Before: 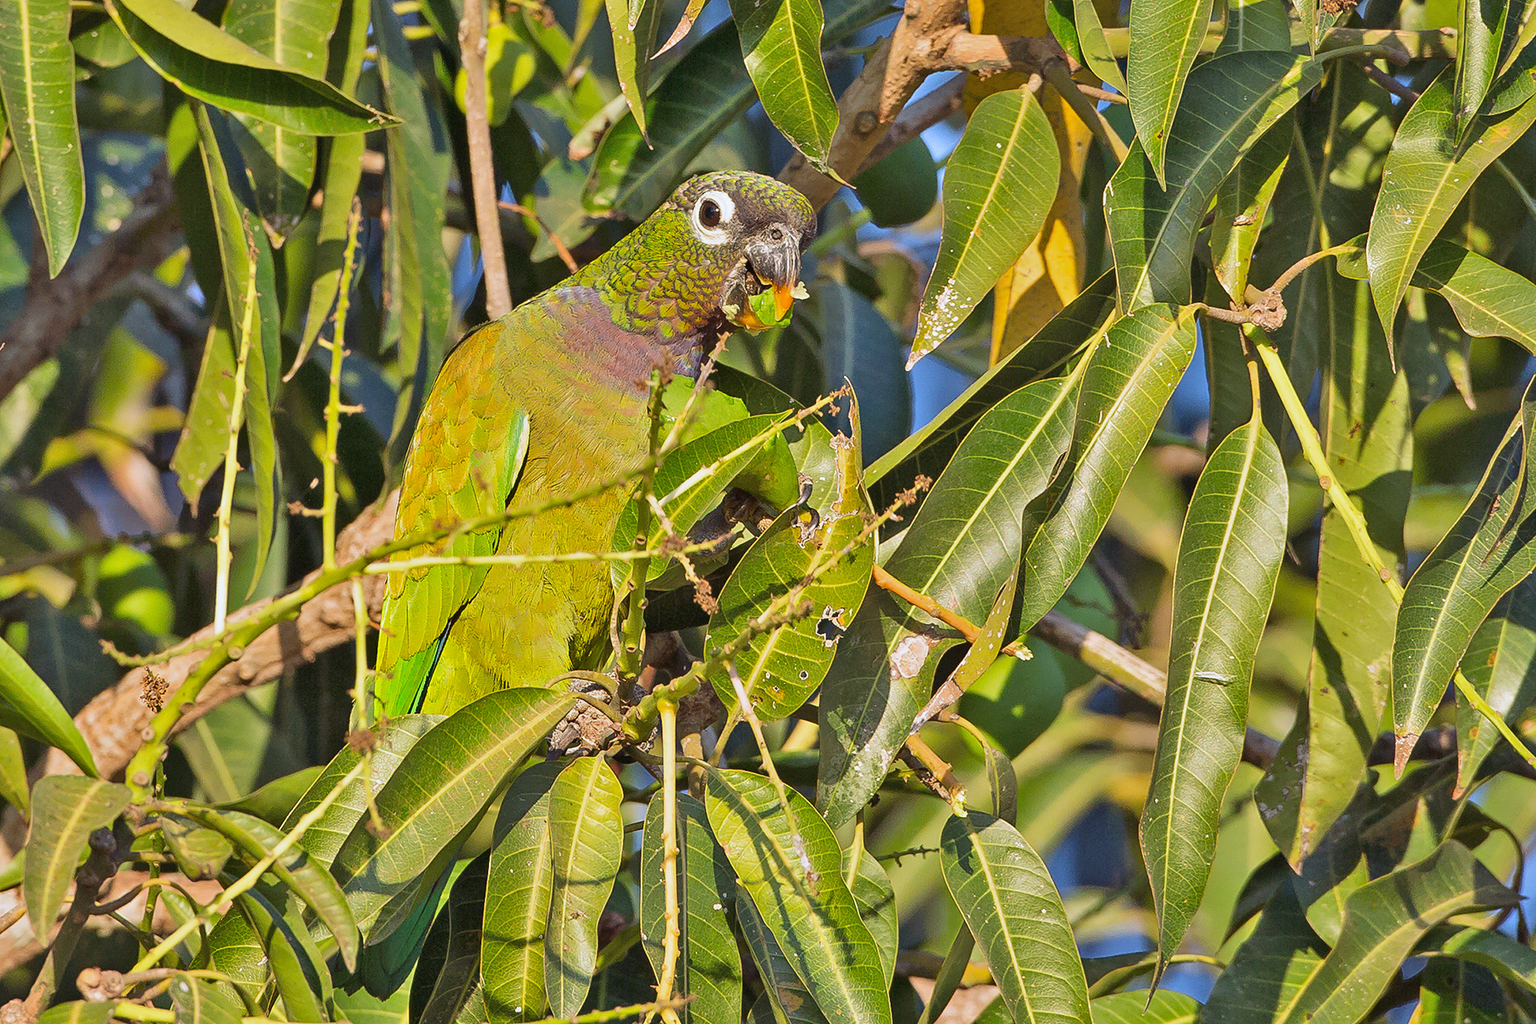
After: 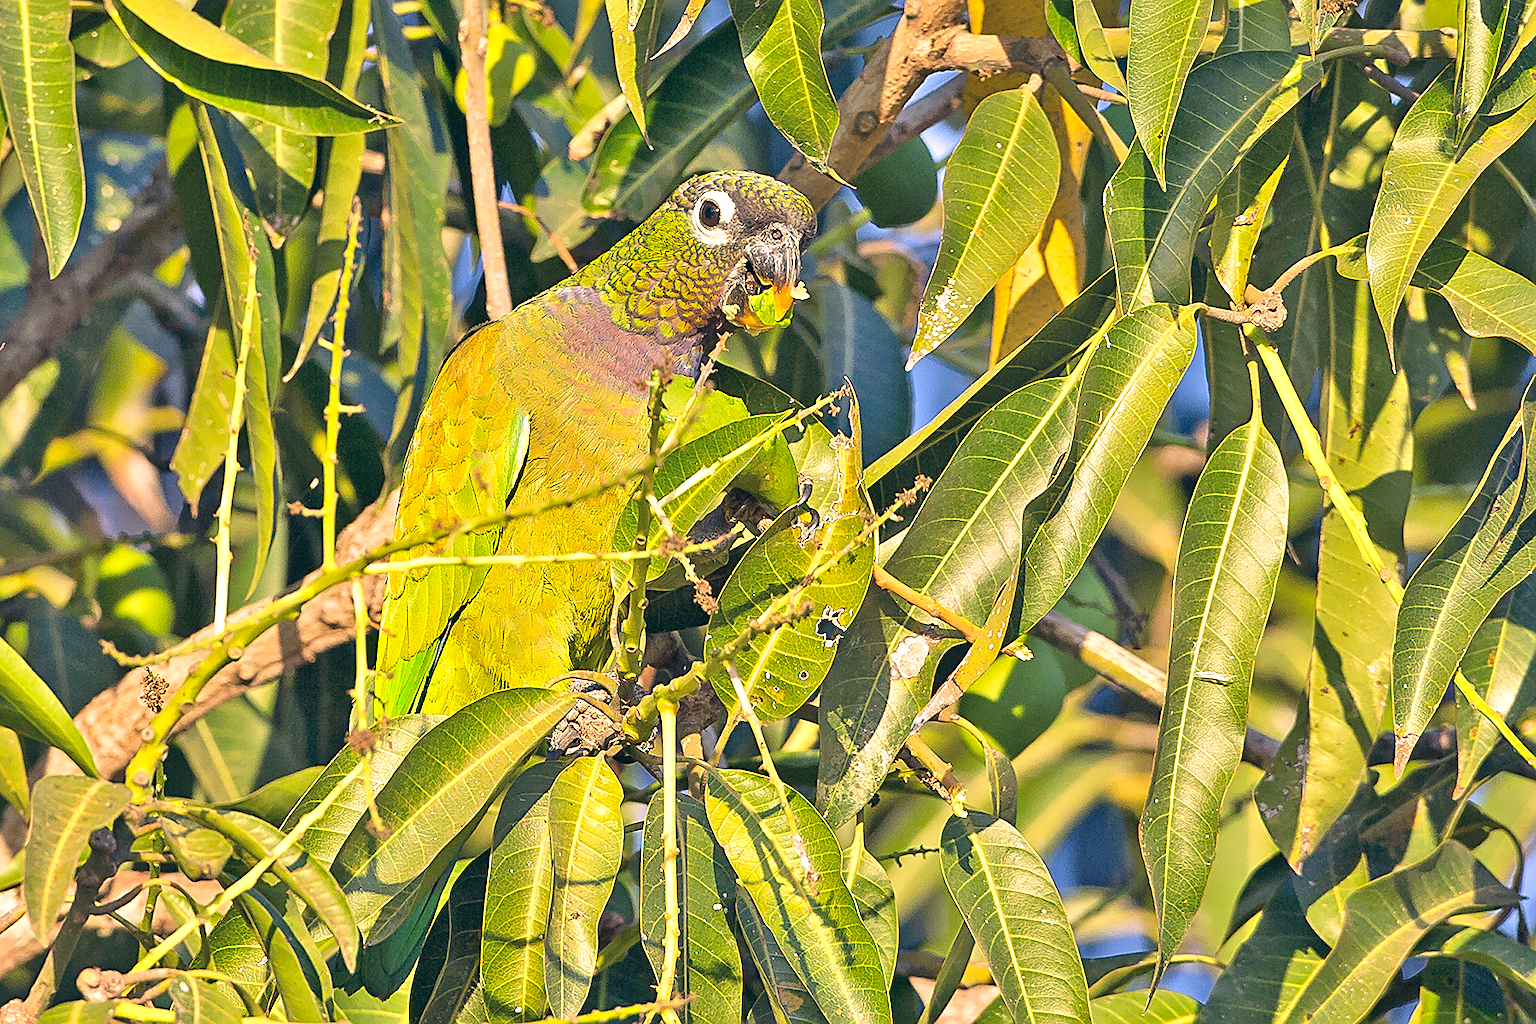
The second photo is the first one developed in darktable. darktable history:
color zones: curves: ch1 [(0, 0.469) (0.01, 0.469) (0.12, 0.446) (0.248, 0.469) (0.5, 0.5) (0.748, 0.5) (0.99, 0.469) (1, 0.469)]
exposure: black level correction 0, exposure 0.6 EV, compensate highlight preservation false
sharpen: on, module defaults
color correction: highlights a* 10.32, highlights b* 14.66, shadows a* -9.59, shadows b* -15.02
